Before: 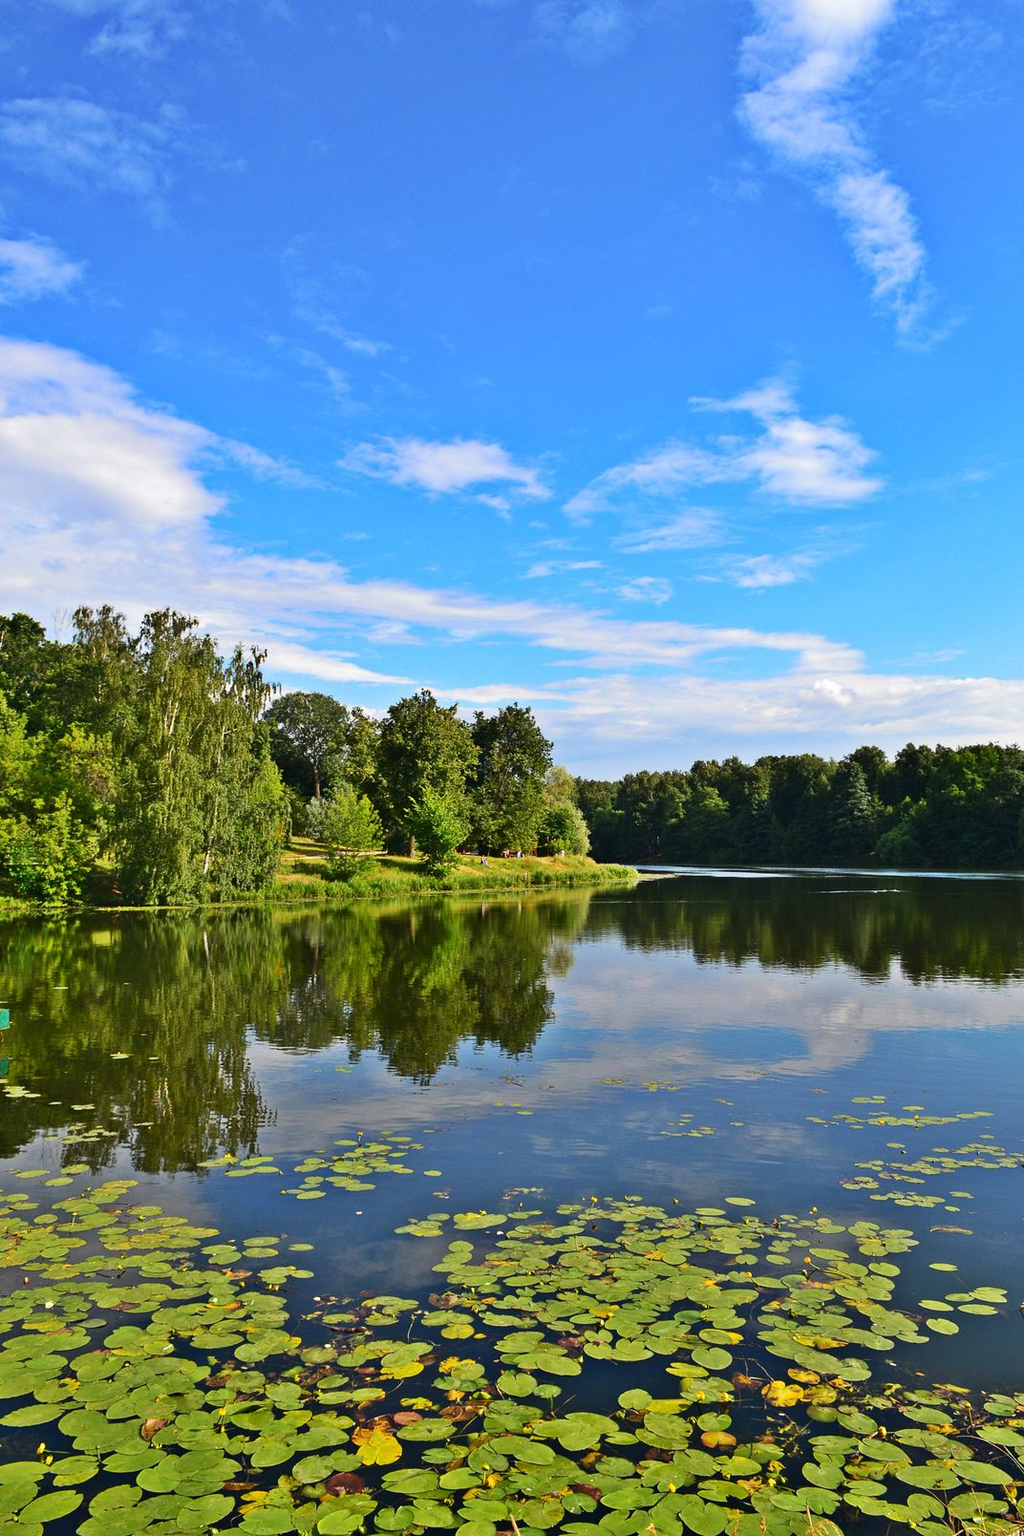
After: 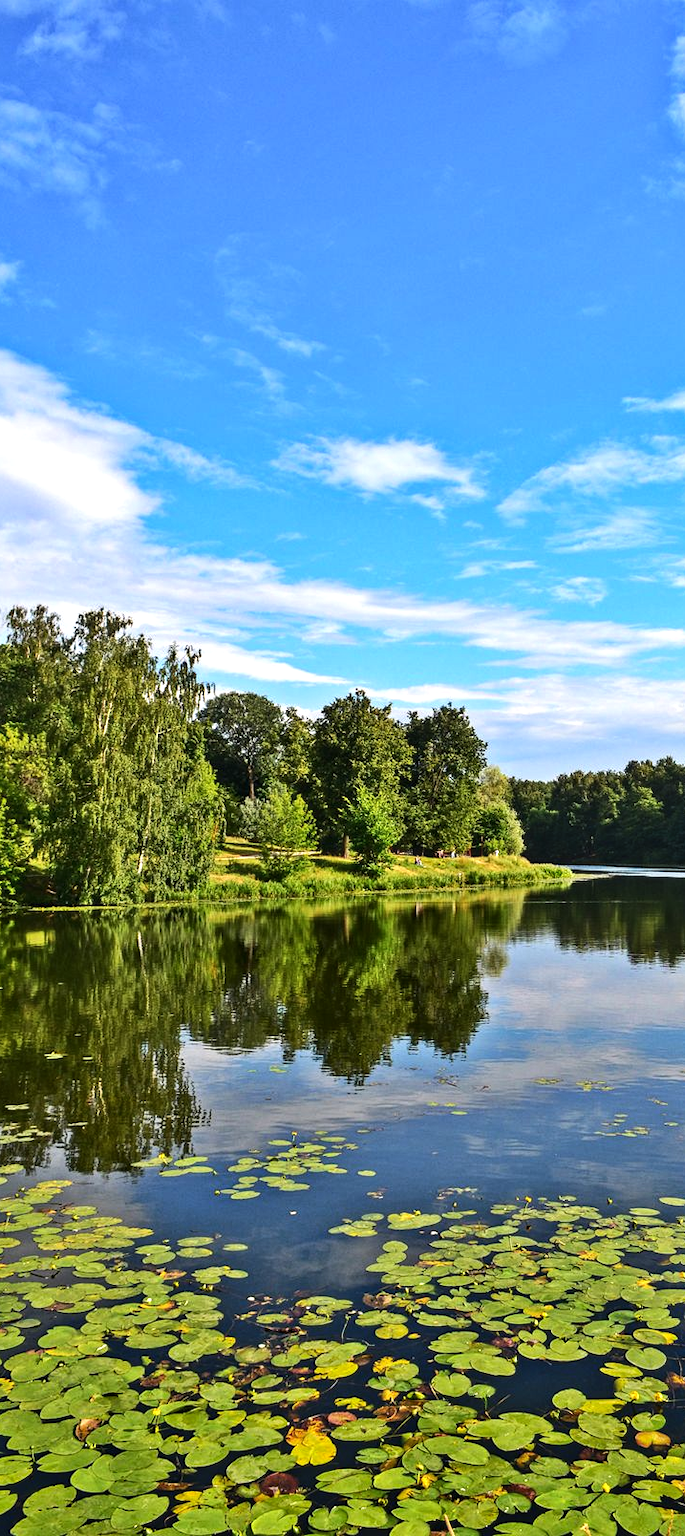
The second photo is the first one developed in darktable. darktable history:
local contrast: on, module defaults
crop and rotate: left 6.506%, right 26.486%
tone equalizer: -8 EV -0.38 EV, -7 EV -0.407 EV, -6 EV -0.338 EV, -5 EV -0.223 EV, -3 EV 0.242 EV, -2 EV 0.354 EV, -1 EV 0.4 EV, +0 EV 0.438 EV, edges refinement/feathering 500, mask exposure compensation -1.57 EV, preserve details no
